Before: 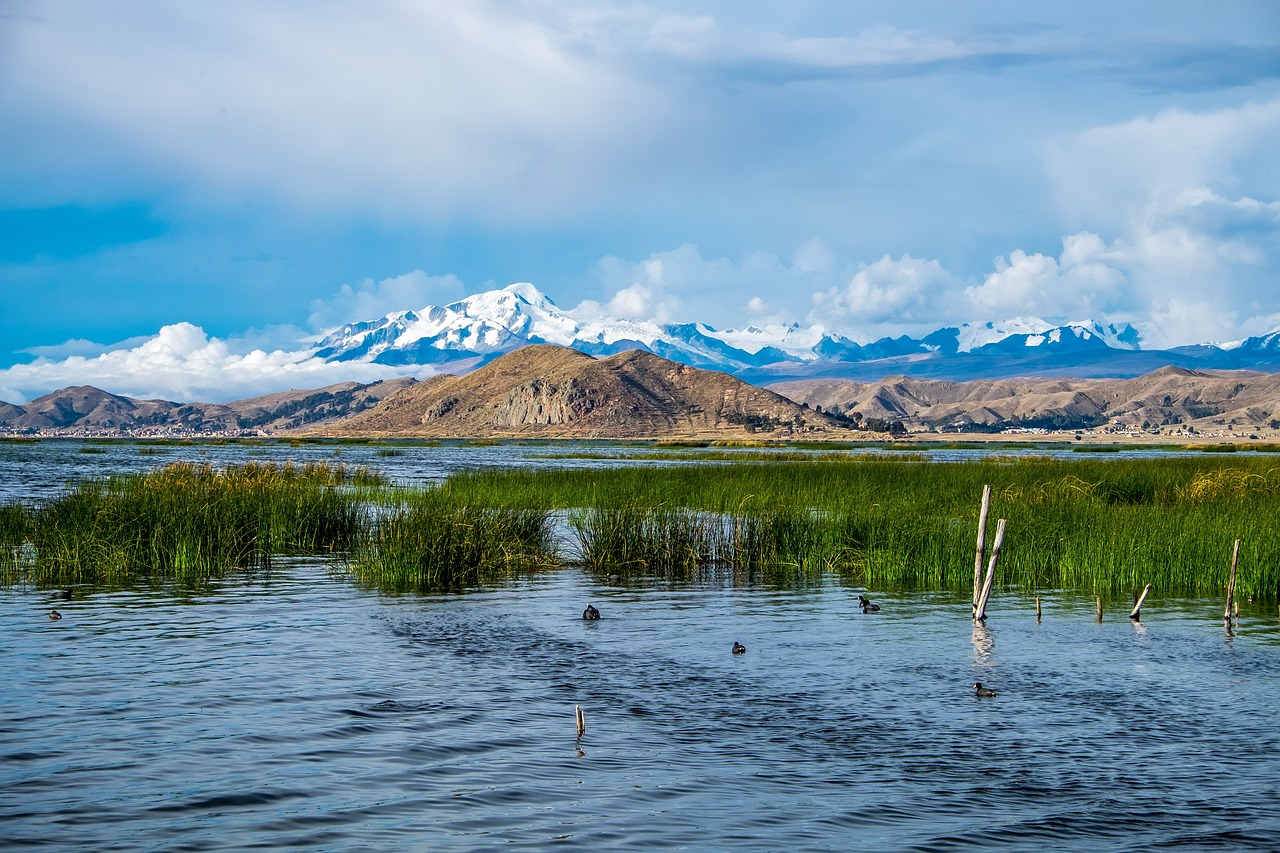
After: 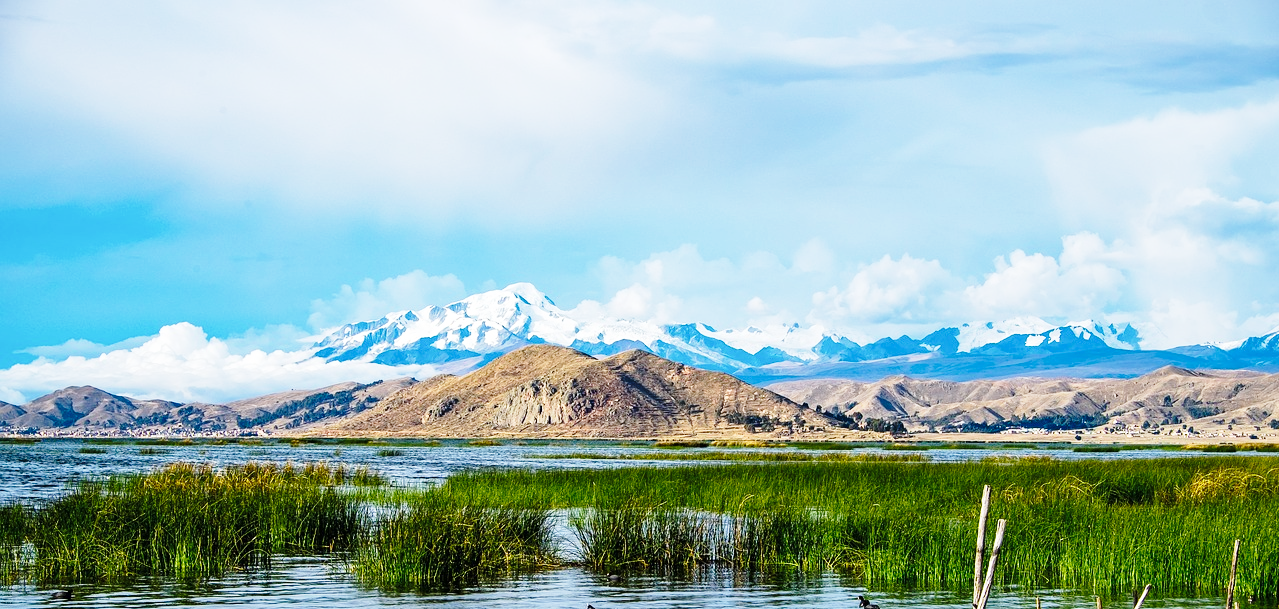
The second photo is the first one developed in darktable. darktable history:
crop: bottom 28.576%
base curve: curves: ch0 [(0, 0) (0.028, 0.03) (0.121, 0.232) (0.46, 0.748) (0.859, 0.968) (1, 1)], preserve colors none
